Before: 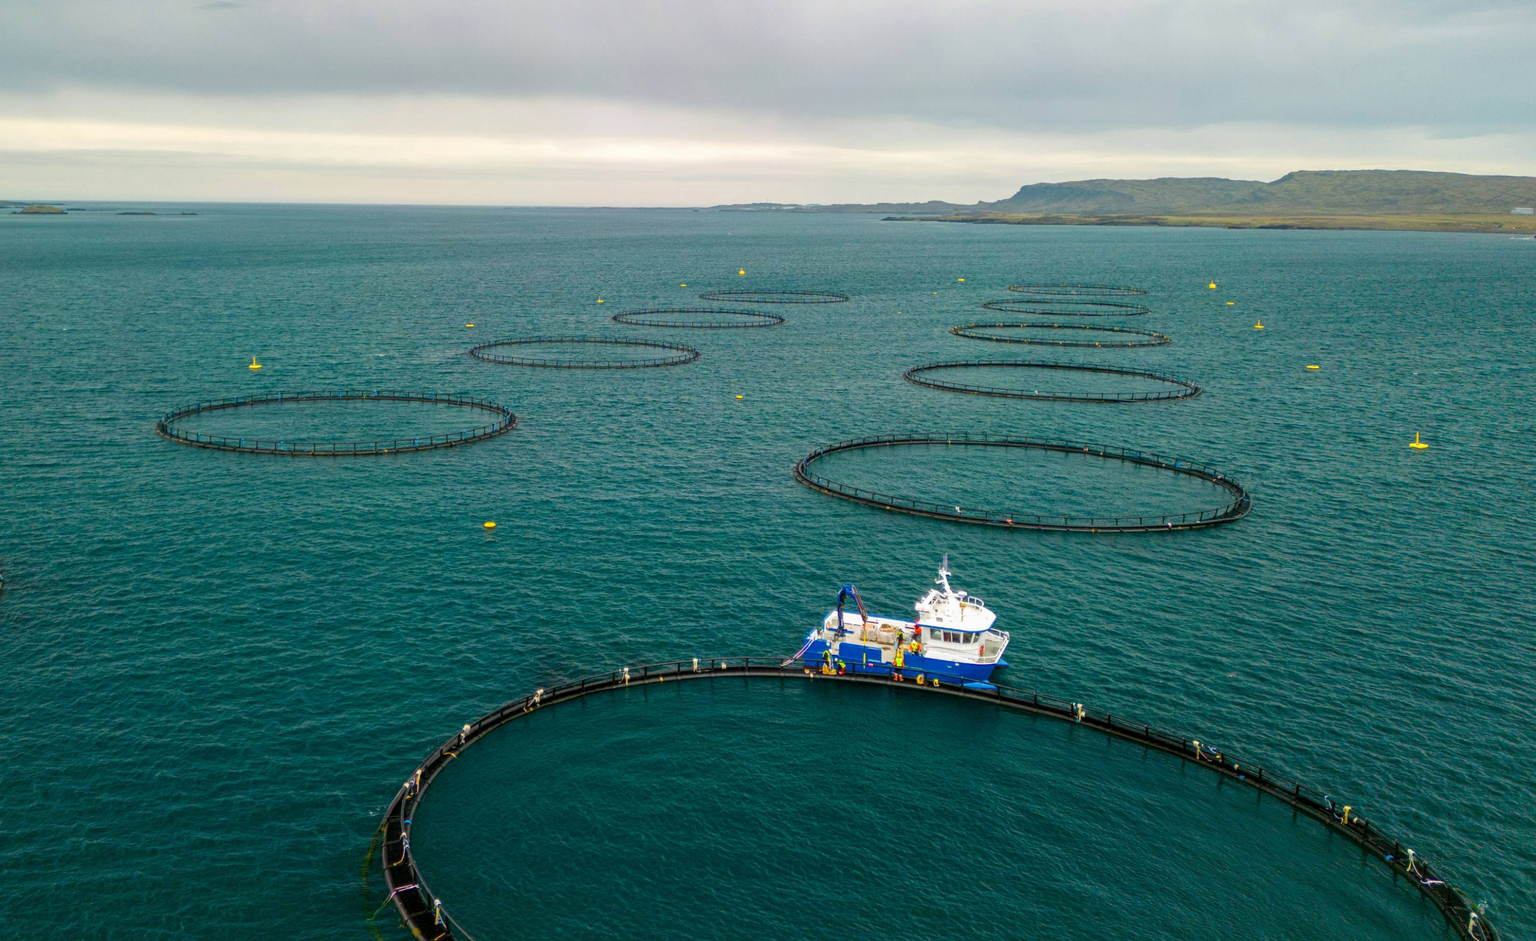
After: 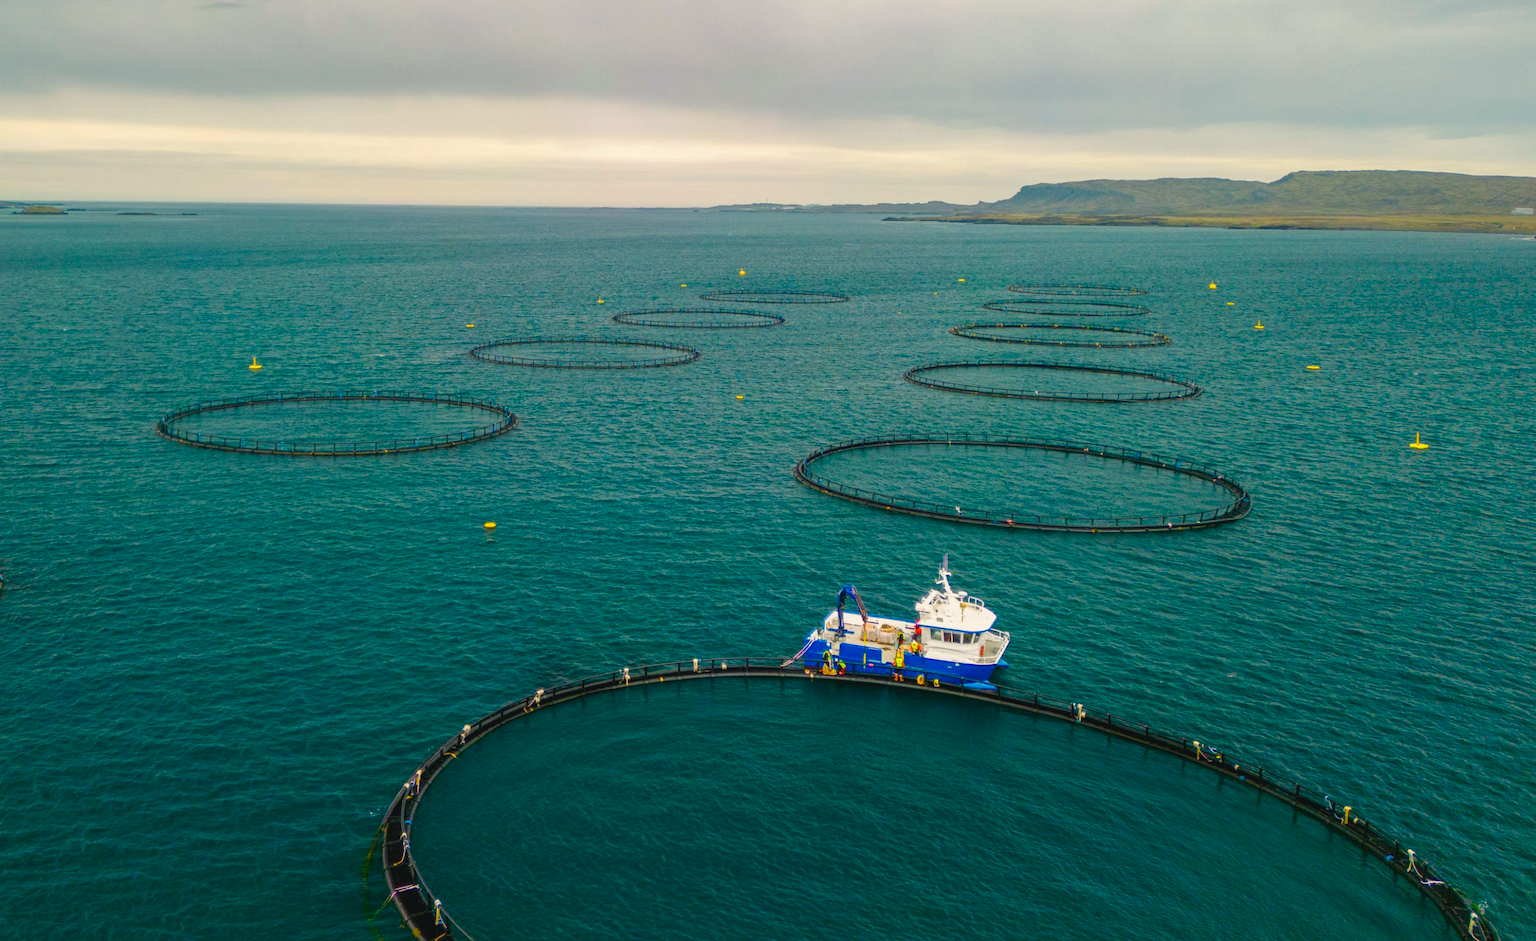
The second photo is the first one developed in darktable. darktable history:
exposure: black level correction 0.001, exposure -0.125 EV, compensate exposure bias true, compensate highlight preservation false
color balance rgb: shadows lift › chroma 2%, shadows lift › hue 219.6°, power › hue 313.2°, highlights gain › chroma 3%, highlights gain › hue 75.6°, global offset › luminance 0.5%, perceptual saturation grading › global saturation 15.33%, perceptual saturation grading › highlights -19.33%, perceptual saturation grading › shadows 20%, global vibrance 20%
